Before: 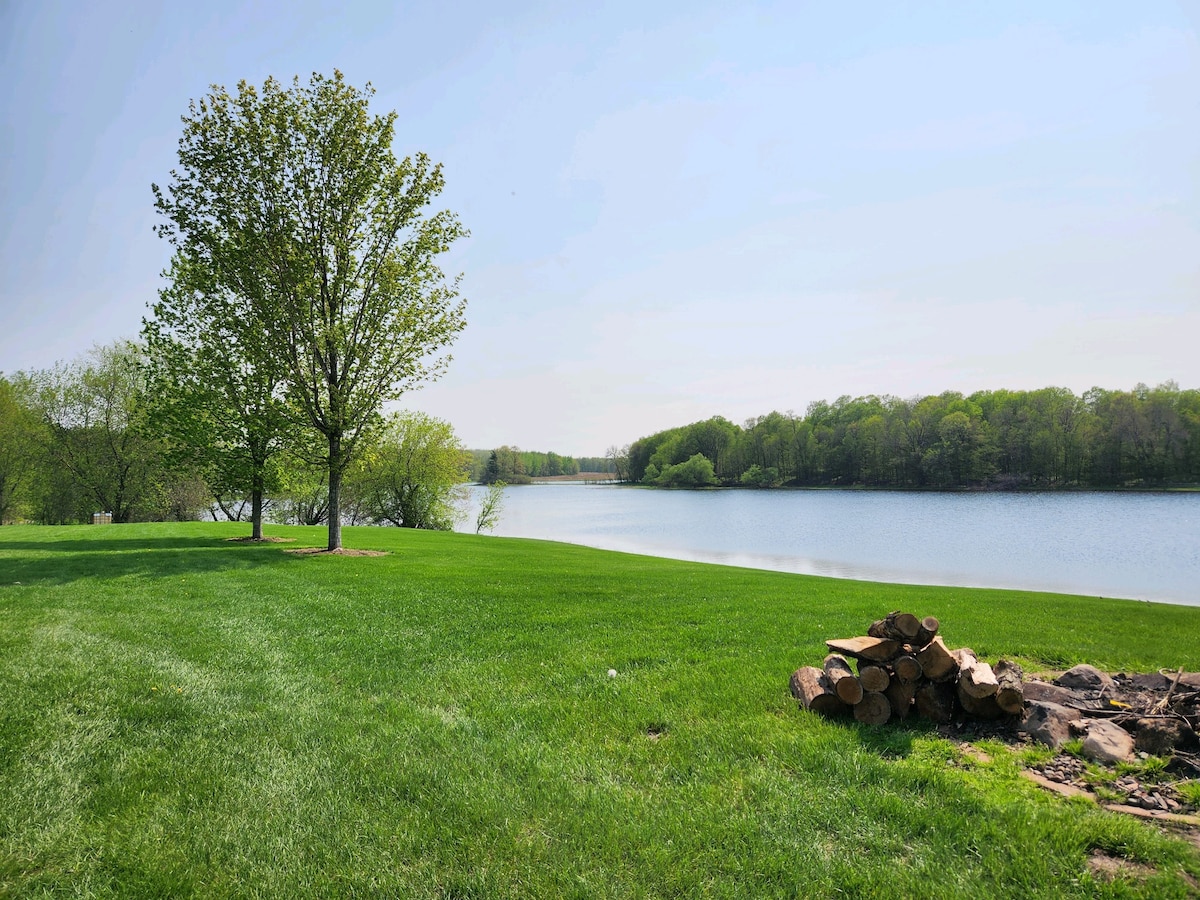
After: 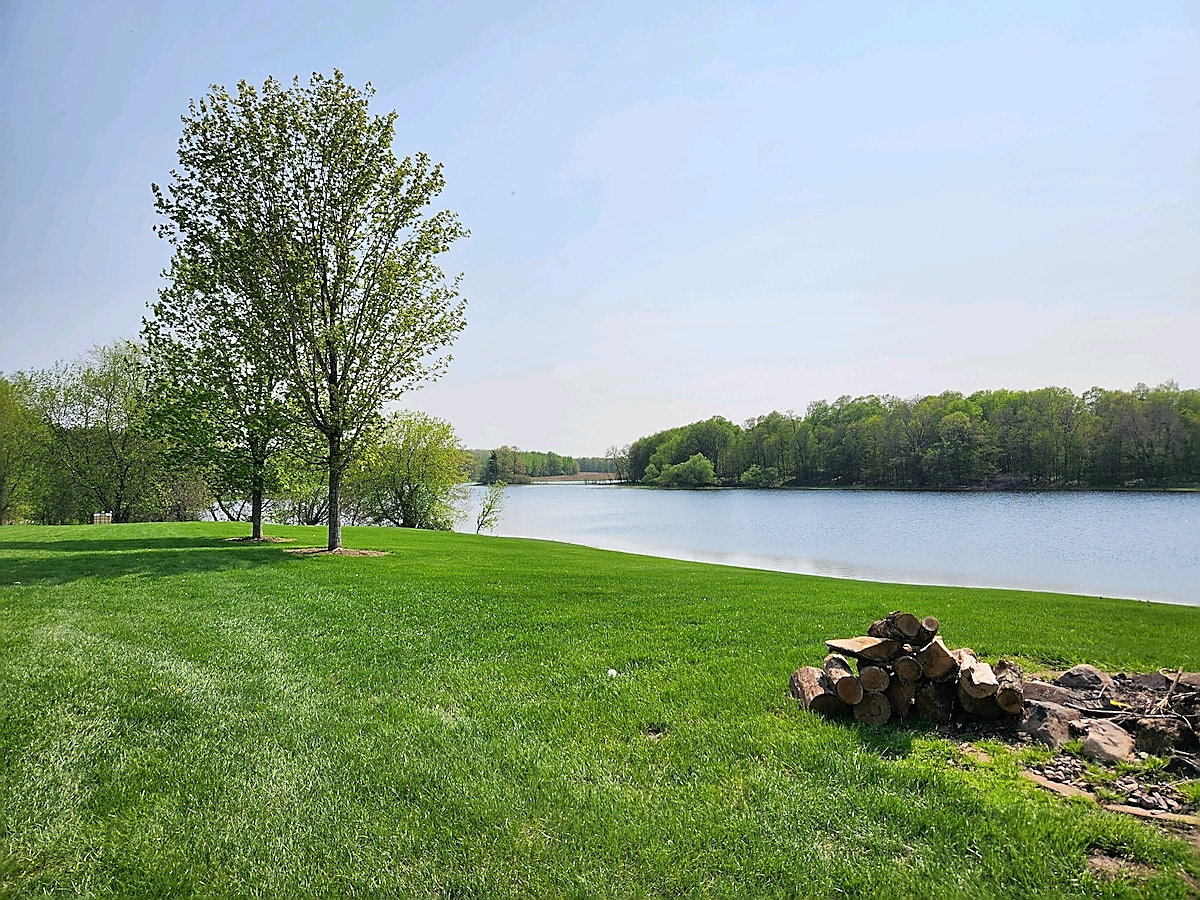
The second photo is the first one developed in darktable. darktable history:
sharpen: radius 1.425, amount 1.265, threshold 0.756
